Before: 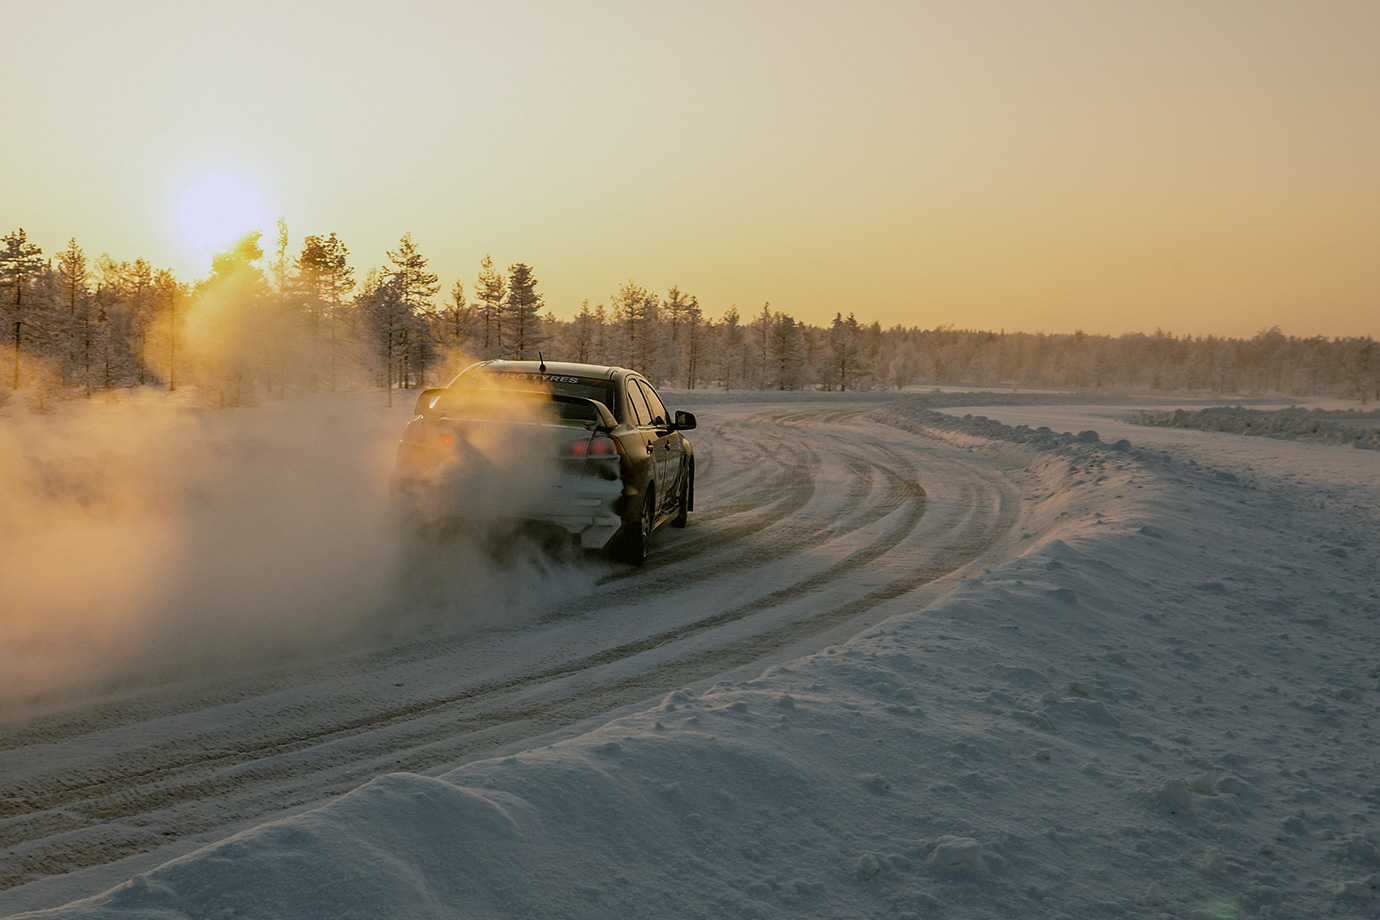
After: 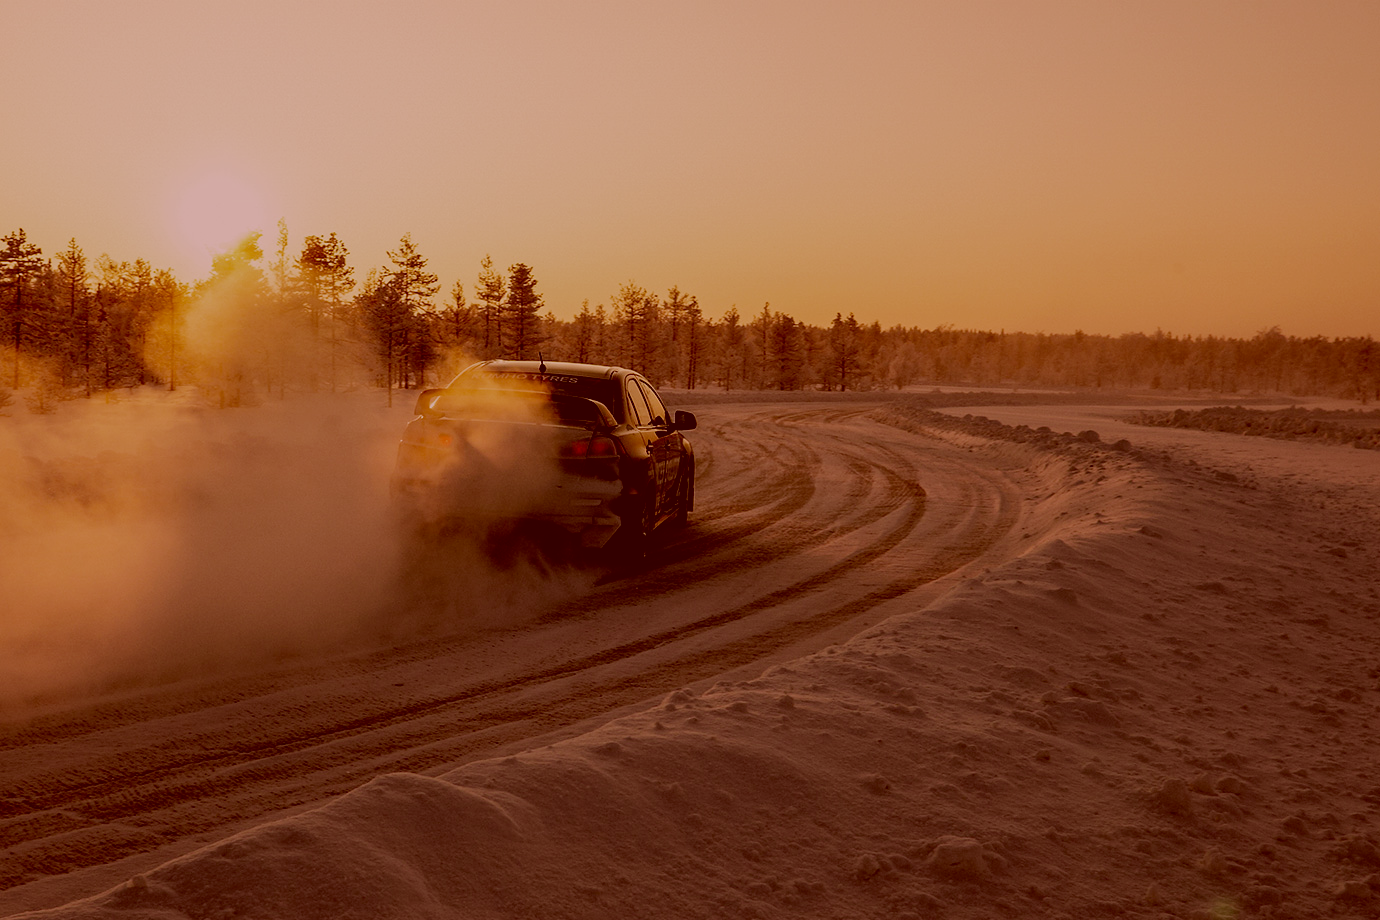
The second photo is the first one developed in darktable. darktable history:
color correction: highlights a* 9.03, highlights b* 8.71, shadows a* 40, shadows b* 40, saturation 0.8
filmic rgb: middle gray luminance 29%, black relative exposure -10.3 EV, white relative exposure 5.5 EV, threshold 6 EV, target black luminance 0%, hardness 3.95, latitude 2.04%, contrast 1.132, highlights saturation mix 5%, shadows ↔ highlights balance 15.11%, add noise in highlights 0, preserve chrominance no, color science v3 (2019), use custom middle-gray values true, iterations of high-quality reconstruction 0, contrast in highlights soft, enable highlight reconstruction true
